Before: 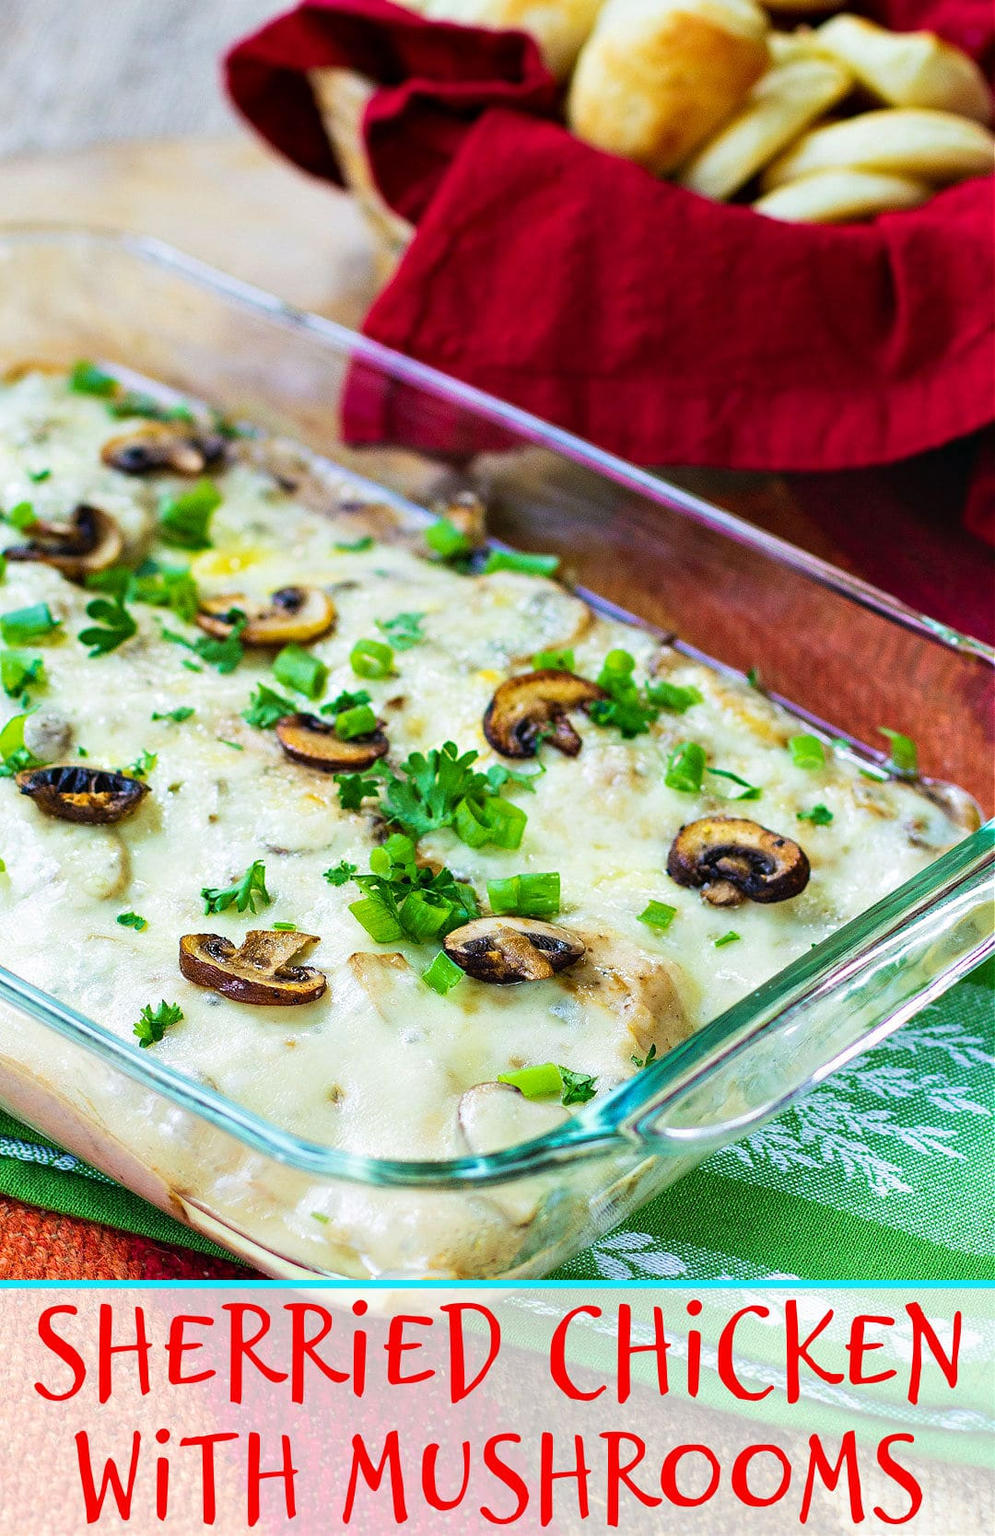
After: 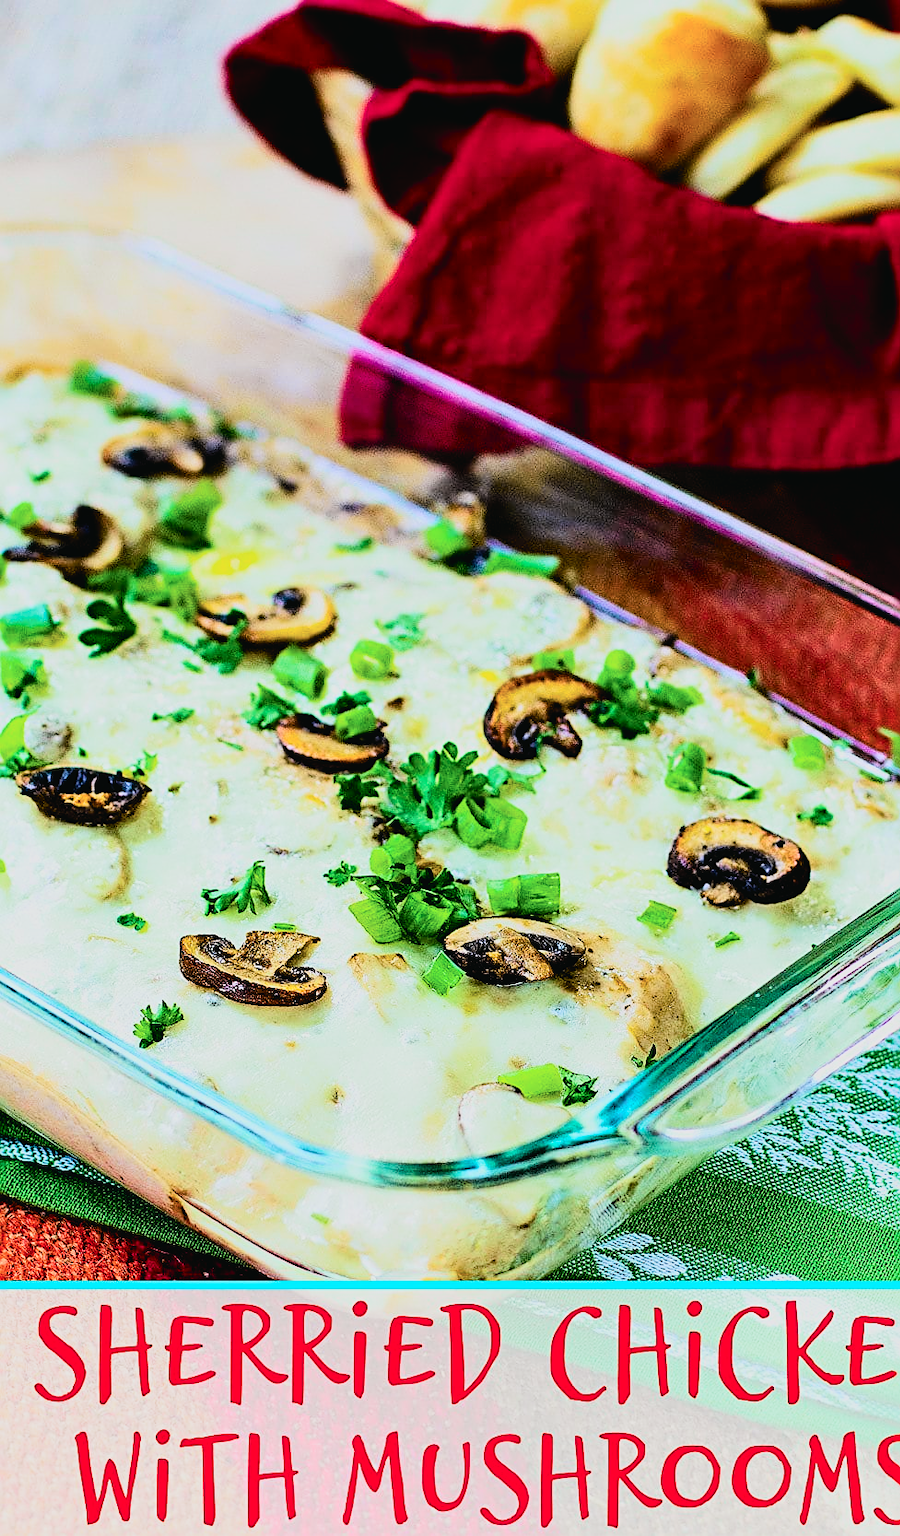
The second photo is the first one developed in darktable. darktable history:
tone curve: curves: ch0 [(0, 0.022) (0.114, 0.096) (0.282, 0.299) (0.456, 0.51) (0.613, 0.693) (0.786, 0.843) (0.999, 0.949)]; ch1 [(0, 0) (0.384, 0.365) (0.463, 0.447) (0.486, 0.474) (0.503, 0.5) (0.535, 0.522) (0.555, 0.546) (0.593, 0.599) (0.755, 0.793) (1, 1)]; ch2 [(0, 0) (0.369, 0.375) (0.449, 0.434) (0.501, 0.5) (0.528, 0.517) (0.561, 0.57) (0.612, 0.631) (0.668, 0.659) (1, 1)], color space Lab, independent channels, preserve colors none
crop: right 9.509%, bottom 0.031%
color balance rgb: linear chroma grading › shadows -8%, linear chroma grading › global chroma 10%, perceptual saturation grading › global saturation 2%, perceptual saturation grading › highlights -2%, perceptual saturation grading › mid-tones 4%, perceptual saturation grading › shadows 8%, perceptual brilliance grading › global brilliance 2%, perceptual brilliance grading › highlights -4%, global vibrance 16%, saturation formula JzAzBz (2021)
filmic rgb: black relative exposure -5 EV, hardness 2.88, contrast 1.4, highlights saturation mix -20%
sharpen: radius 2.584, amount 0.688
